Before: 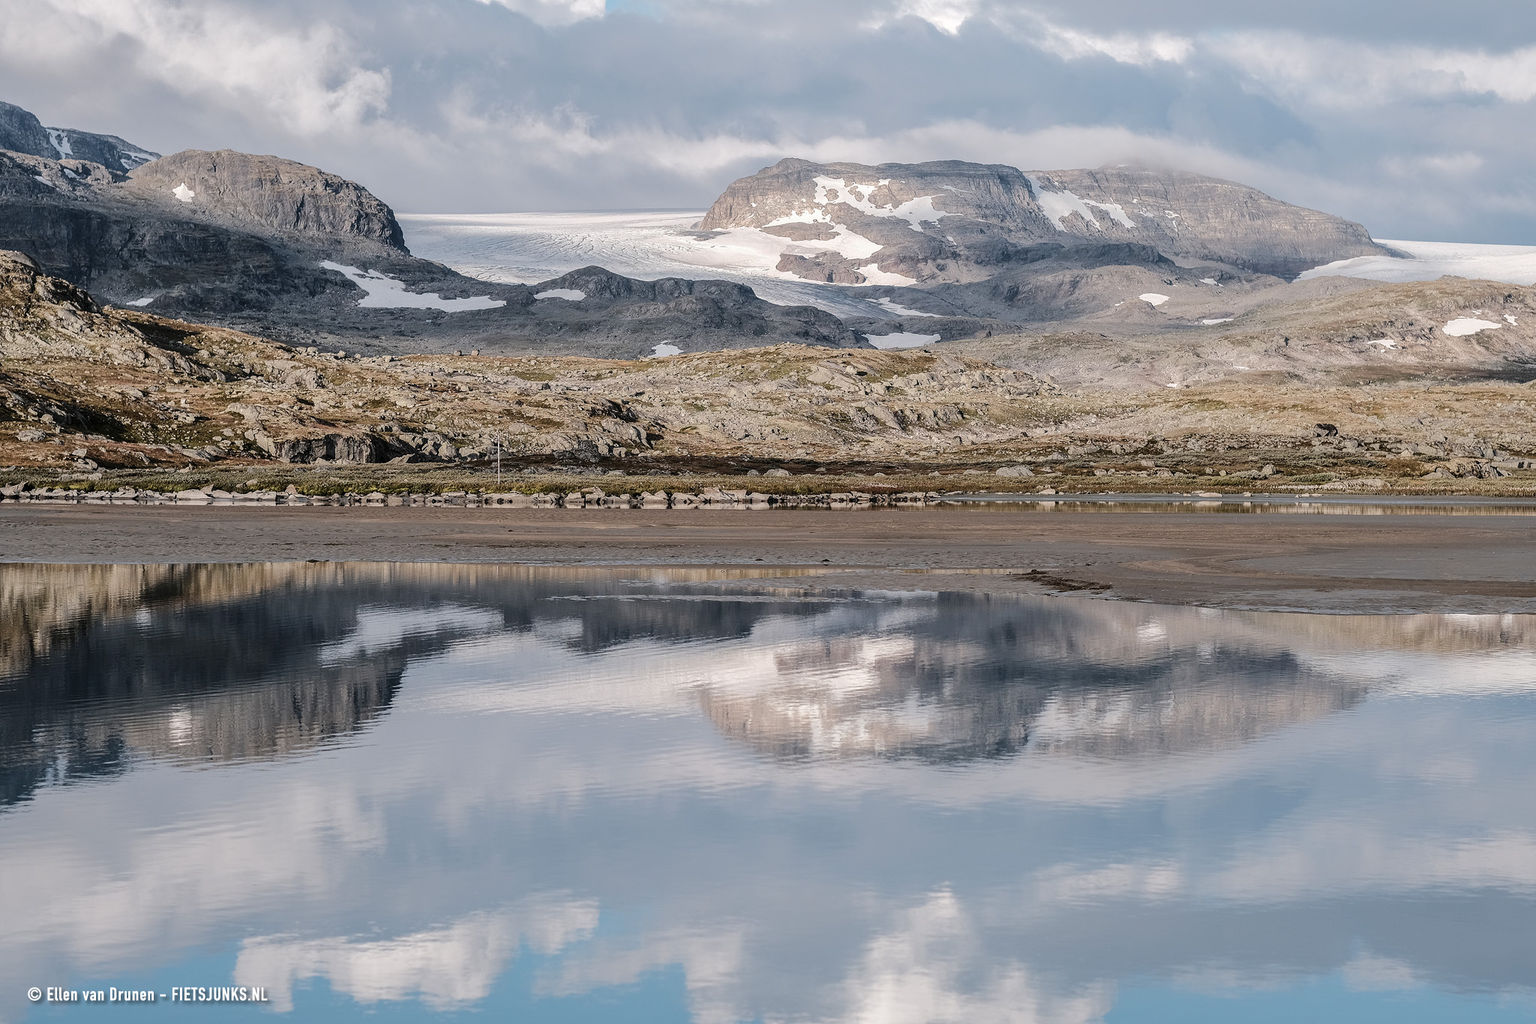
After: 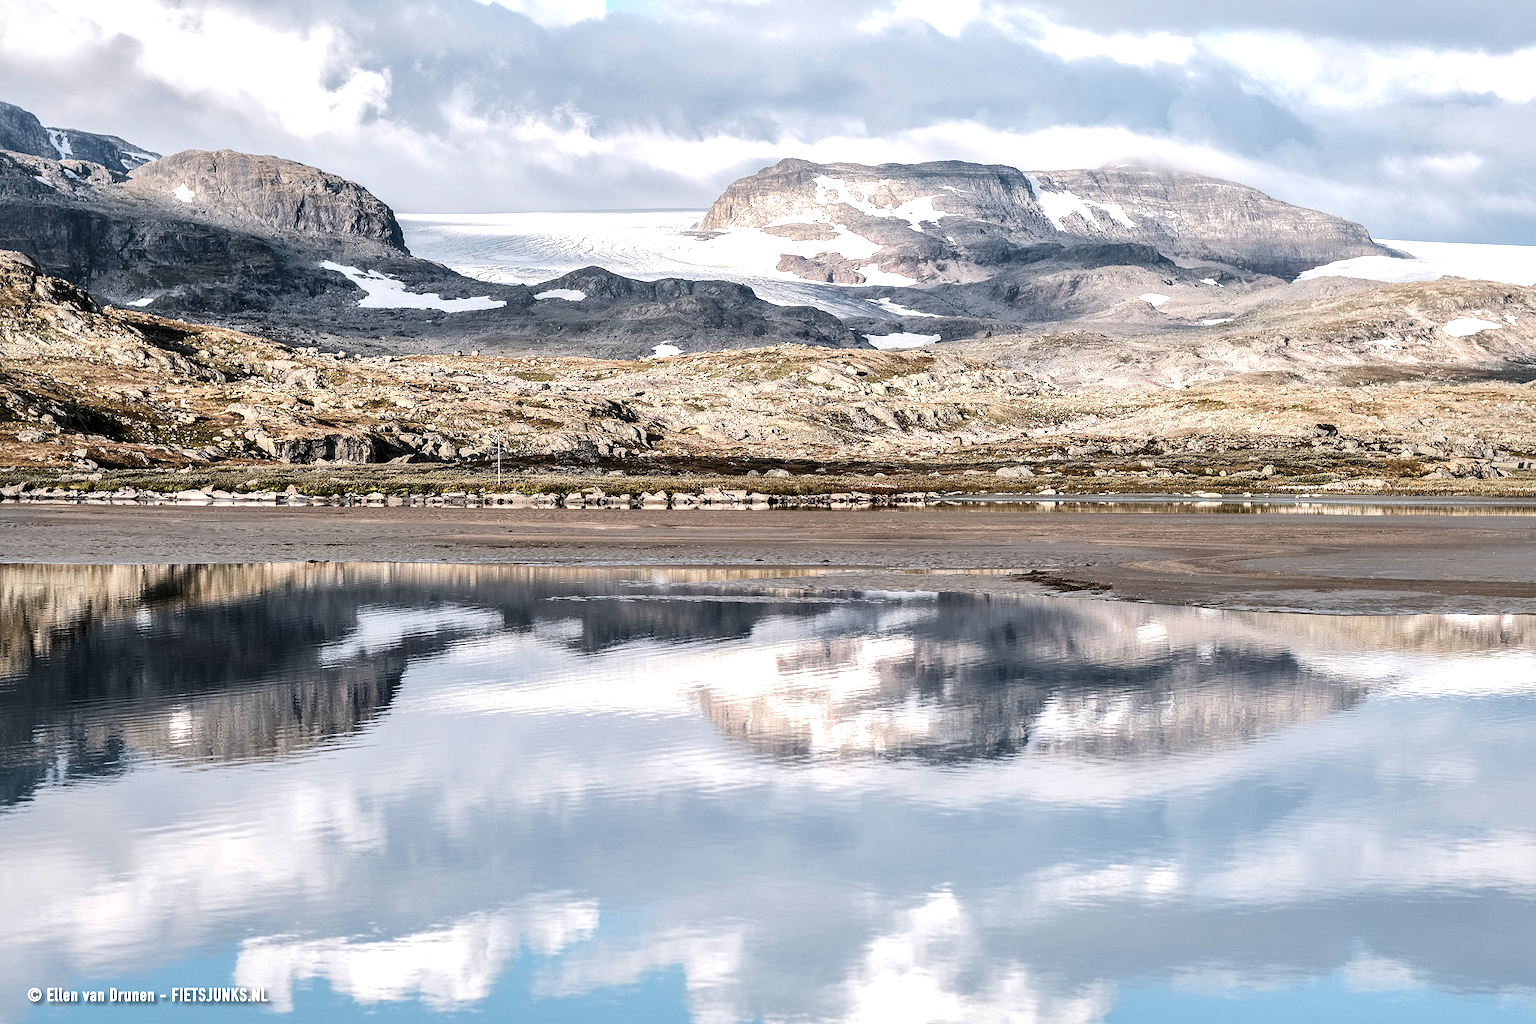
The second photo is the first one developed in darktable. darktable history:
exposure: black level correction 0, exposure 0.7 EV, compensate exposure bias true, compensate highlight preservation false
local contrast: mode bilateral grid, contrast 100, coarseness 100, detail 165%, midtone range 0.2
